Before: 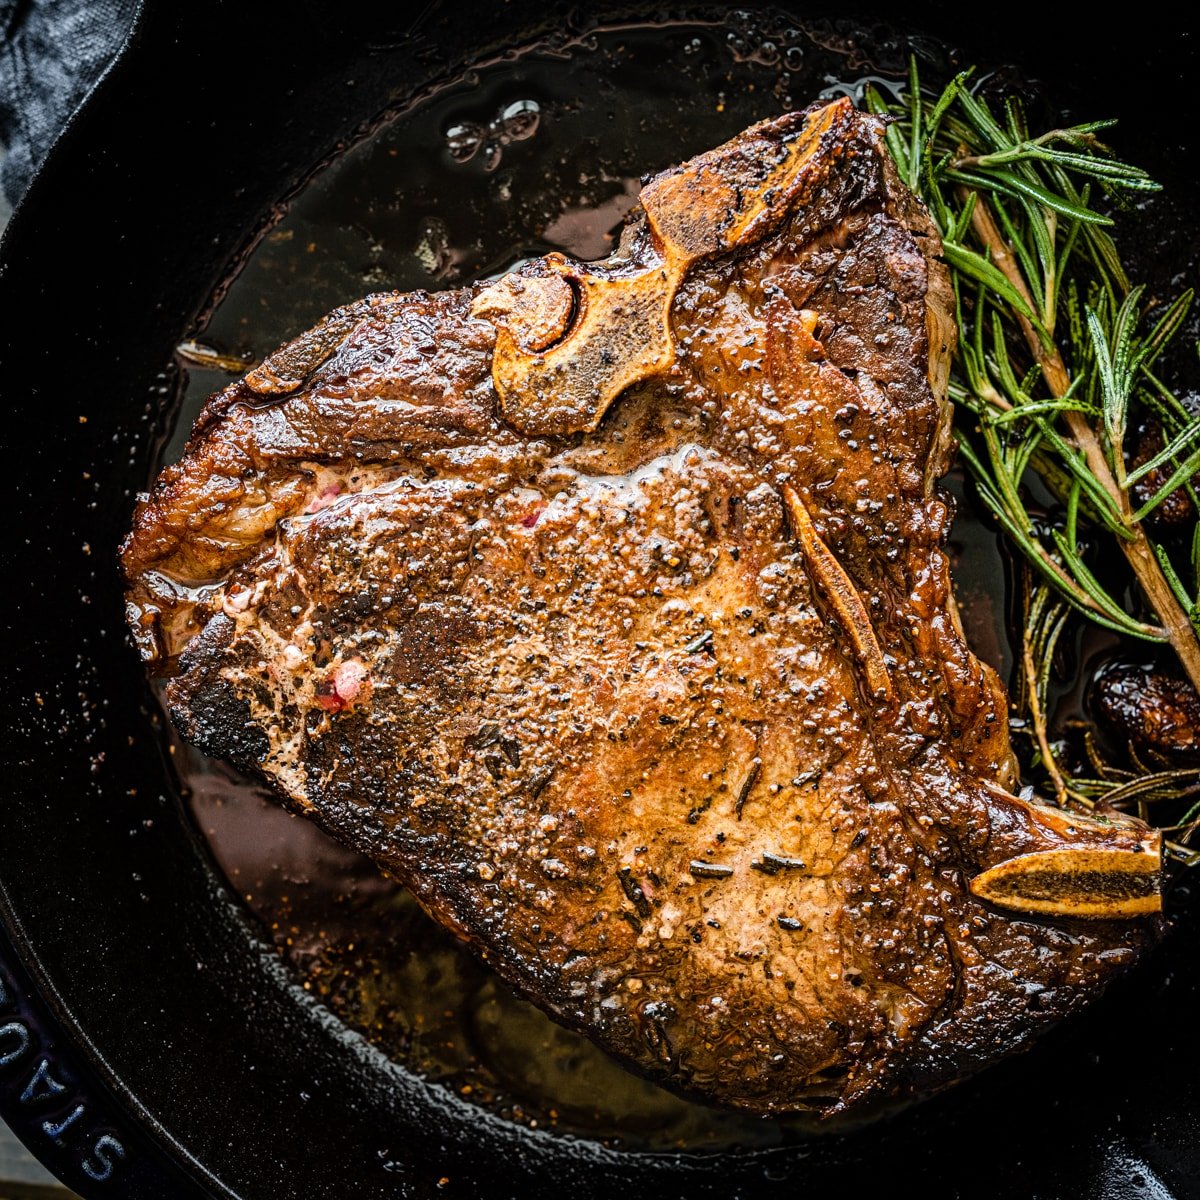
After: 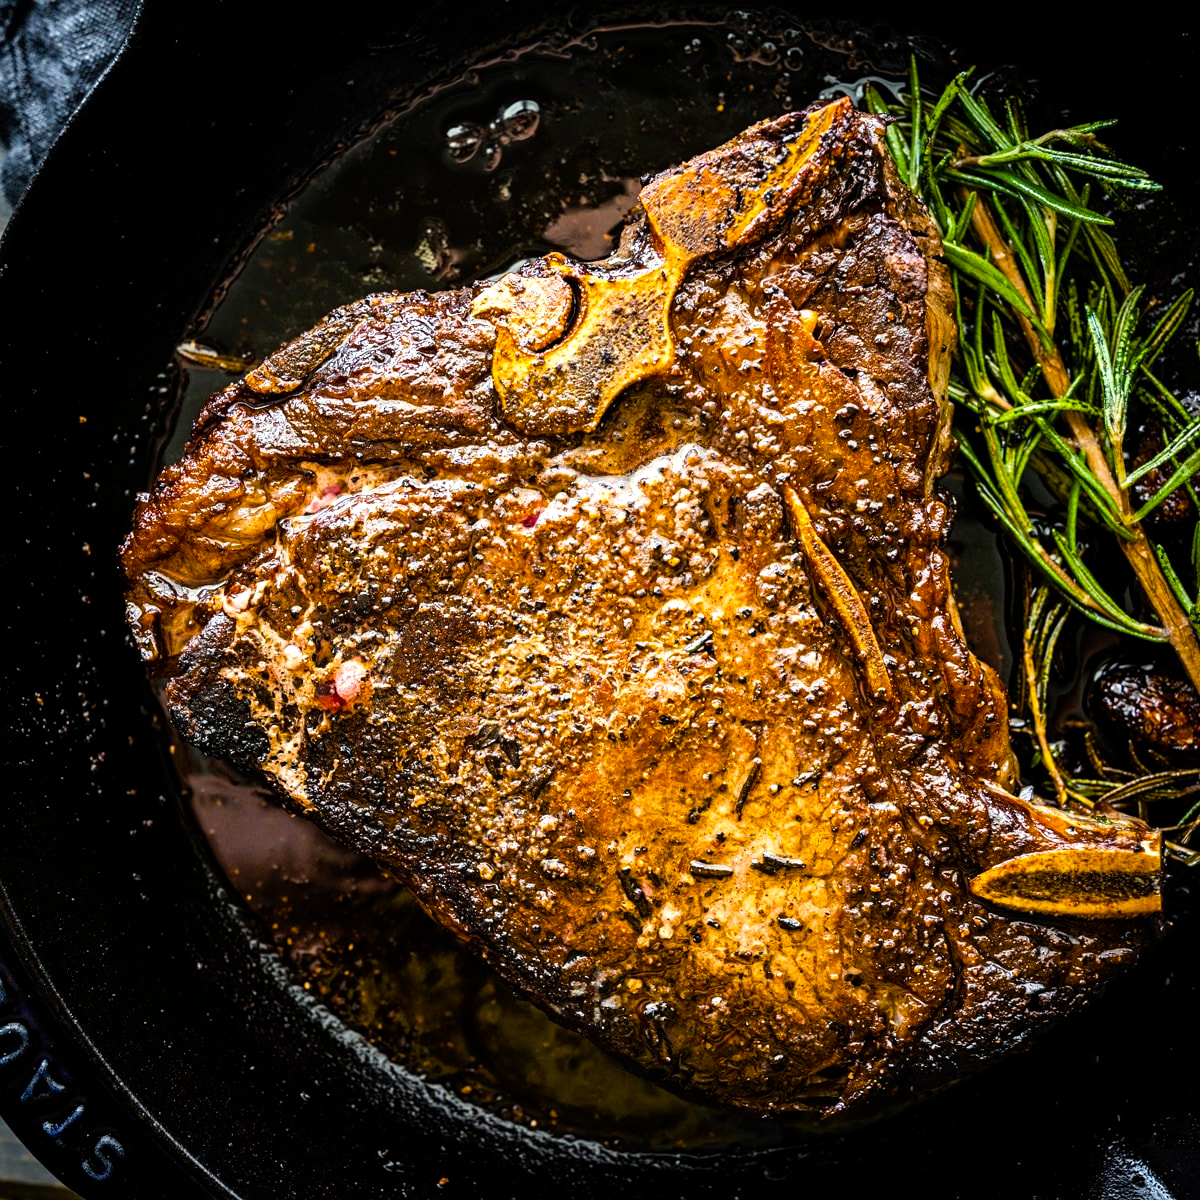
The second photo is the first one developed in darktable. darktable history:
color balance rgb: shadows lift › chroma 2.037%, shadows lift › hue 249.02°, power › chroma 0.239%, power › hue 62.46°, perceptual saturation grading › global saturation 25.485%, global vibrance 24.975%, contrast 19.98%
